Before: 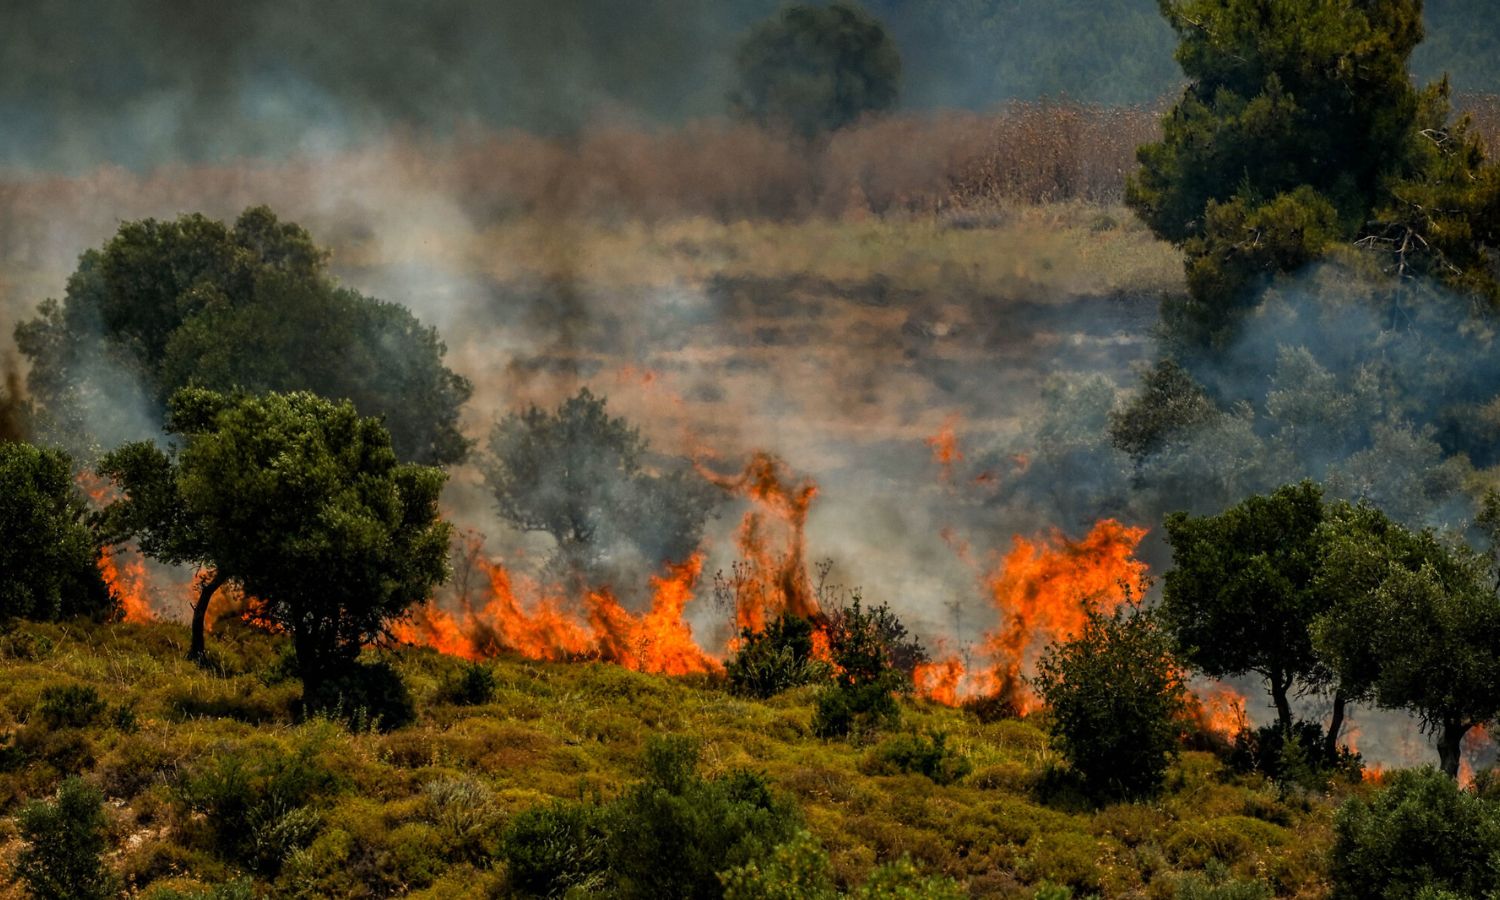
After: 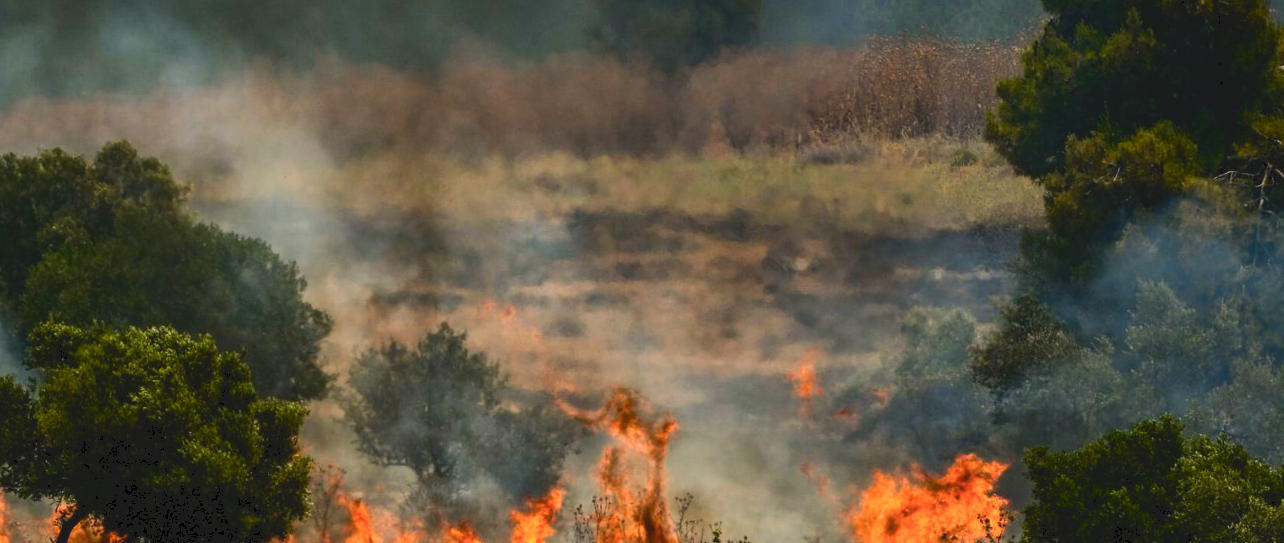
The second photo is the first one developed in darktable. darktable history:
crop and rotate: left 9.386%, top 7.306%, right 4.961%, bottom 32.343%
tone curve: curves: ch0 [(0, 0) (0.003, 0.098) (0.011, 0.099) (0.025, 0.103) (0.044, 0.114) (0.069, 0.13) (0.1, 0.142) (0.136, 0.161) (0.177, 0.189) (0.224, 0.224) (0.277, 0.266) (0.335, 0.32) (0.399, 0.38) (0.468, 0.45) (0.543, 0.522) (0.623, 0.598) (0.709, 0.669) (0.801, 0.731) (0.898, 0.786) (1, 1)], color space Lab, independent channels, preserve colors none
color zones: curves: ch0 [(0.099, 0.624) (0.257, 0.596) (0.384, 0.376) (0.529, 0.492) (0.697, 0.564) (0.768, 0.532) (0.908, 0.644)]; ch1 [(0.112, 0.564) (0.254, 0.612) (0.432, 0.676) (0.592, 0.456) (0.743, 0.684) (0.888, 0.536)]; ch2 [(0.25, 0.5) (0.469, 0.36) (0.75, 0.5)]
